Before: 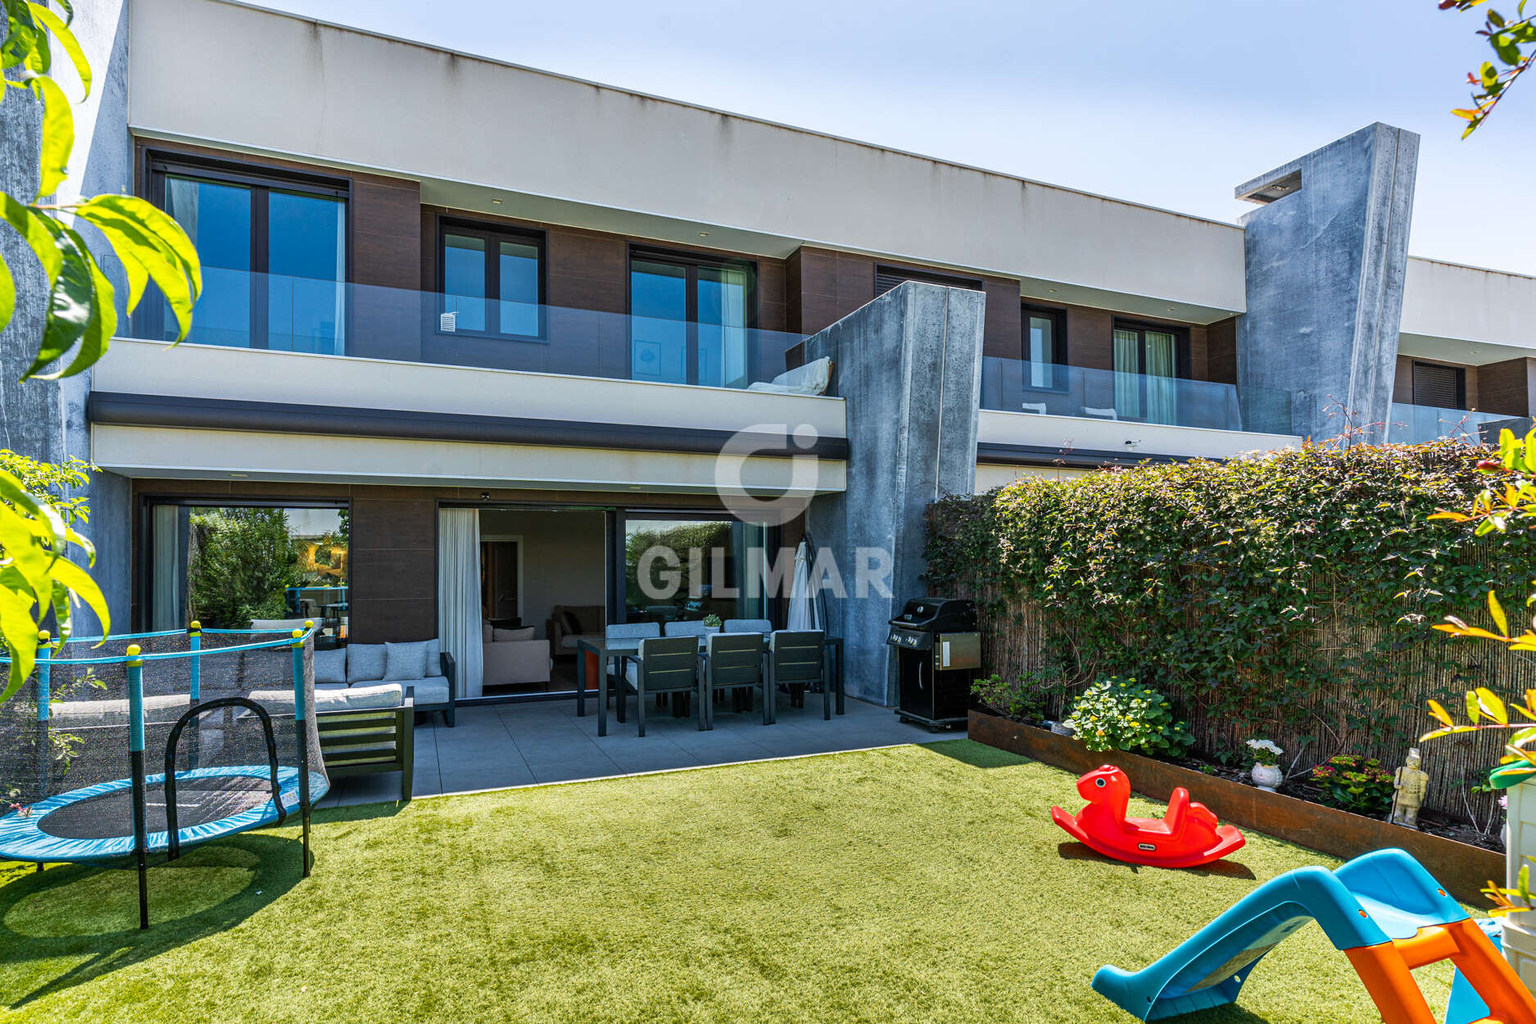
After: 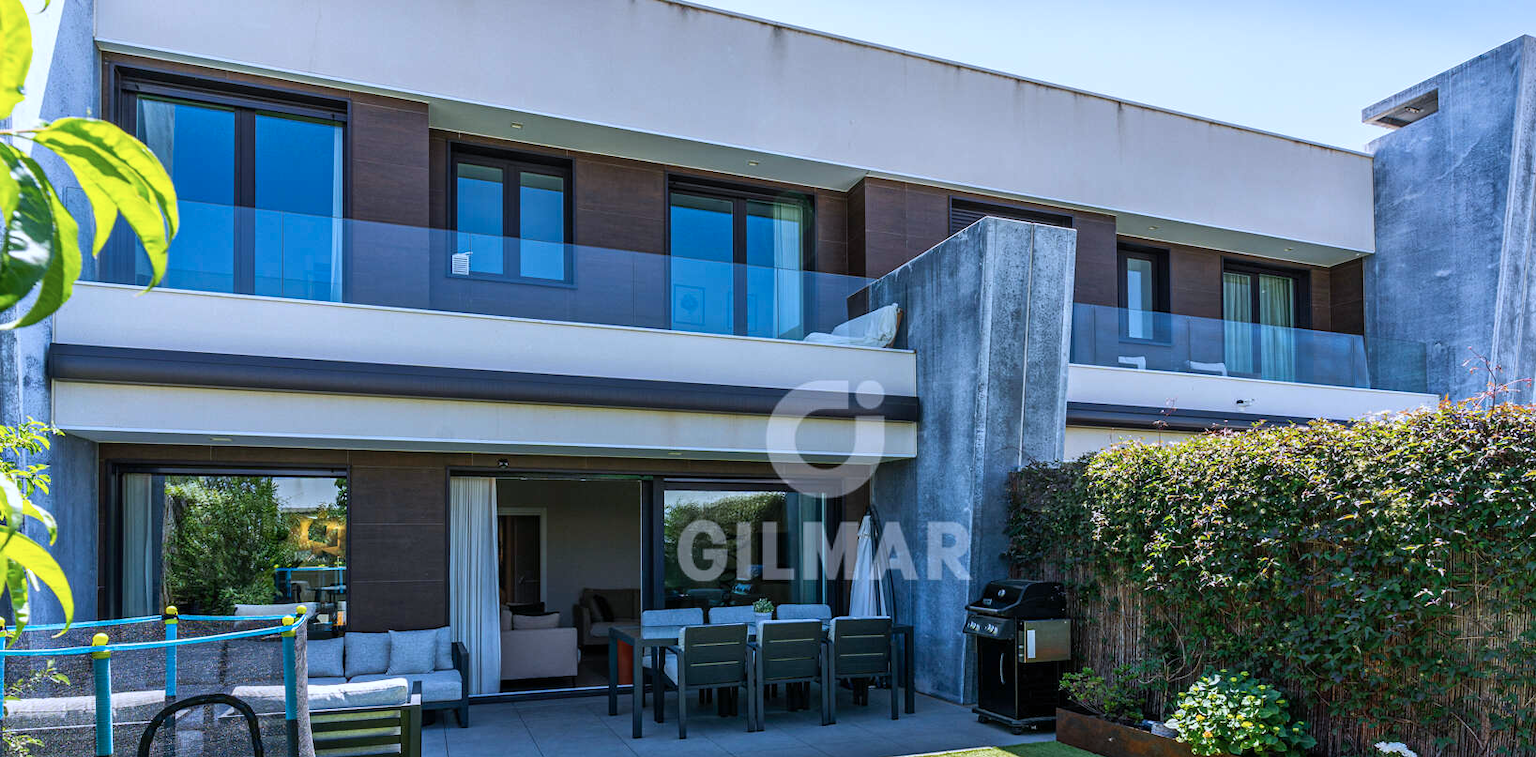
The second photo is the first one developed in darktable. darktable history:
color calibration: illuminant as shot in camera, x 0.37, y 0.382, temperature 4313.32 K
crop: left 3.015%, top 8.969%, right 9.647%, bottom 26.457%
